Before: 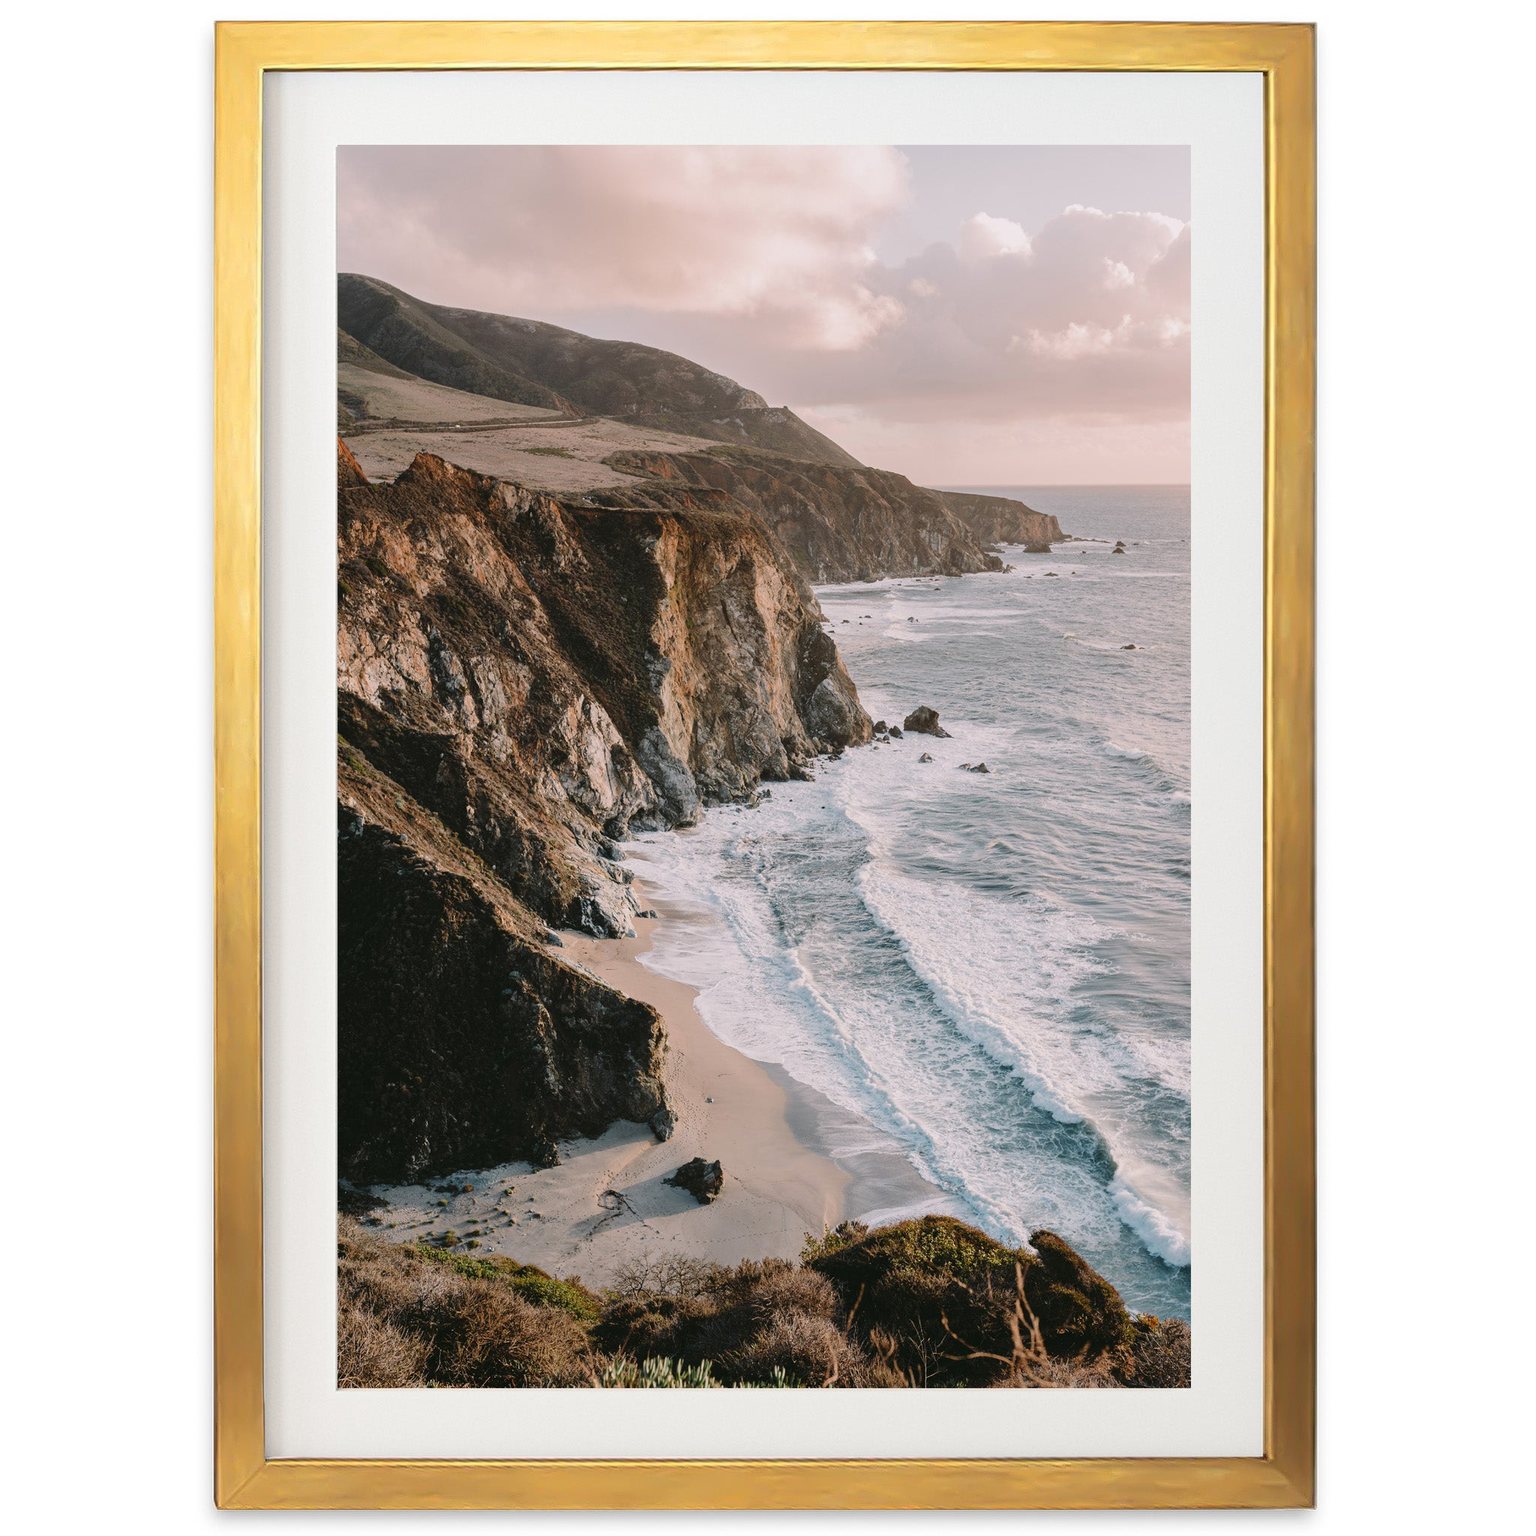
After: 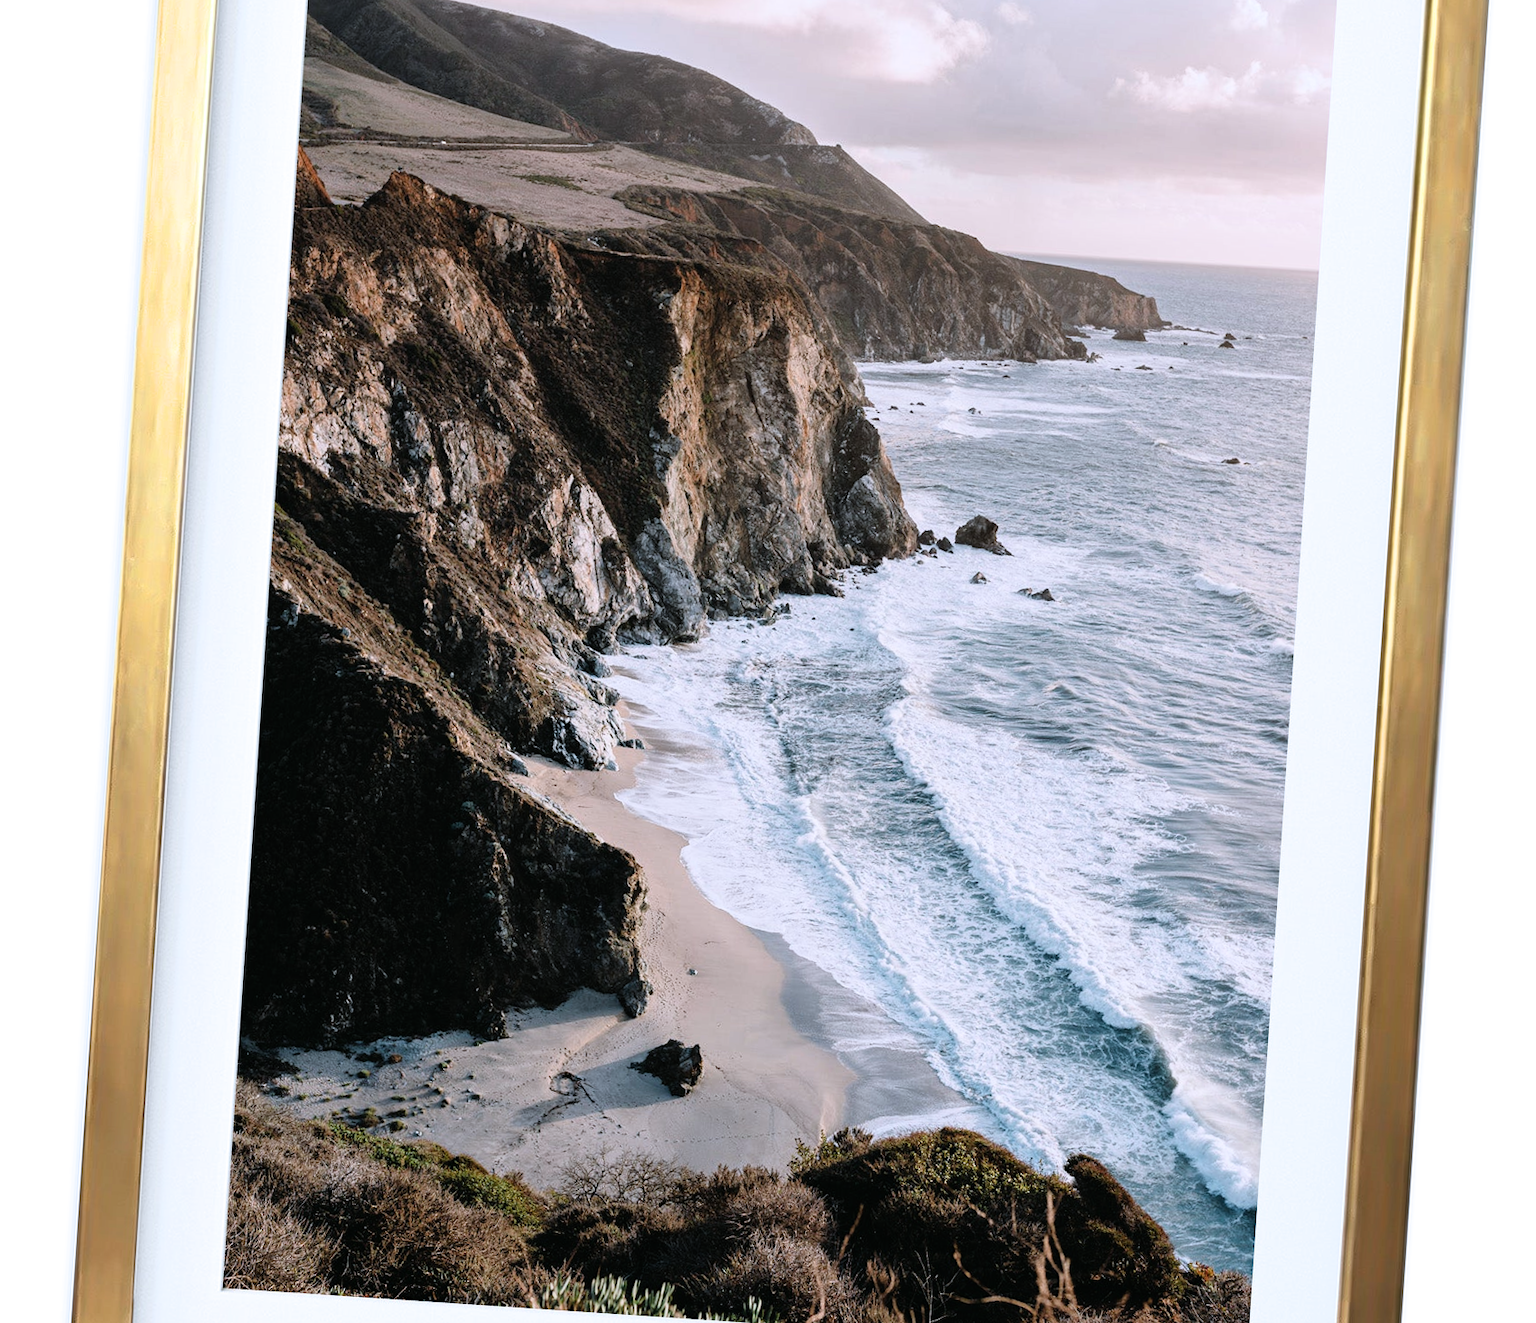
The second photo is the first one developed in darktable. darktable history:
color calibration: gray › normalize channels true, x 0.37, y 0.382, temperature 4315.6 K, gamut compression 0.008
crop and rotate: angle -3.79°, left 9.914%, top 20.637%, right 11.924%, bottom 12.052%
filmic rgb: black relative exposure -9.12 EV, white relative exposure 2.31 EV, hardness 7.42
